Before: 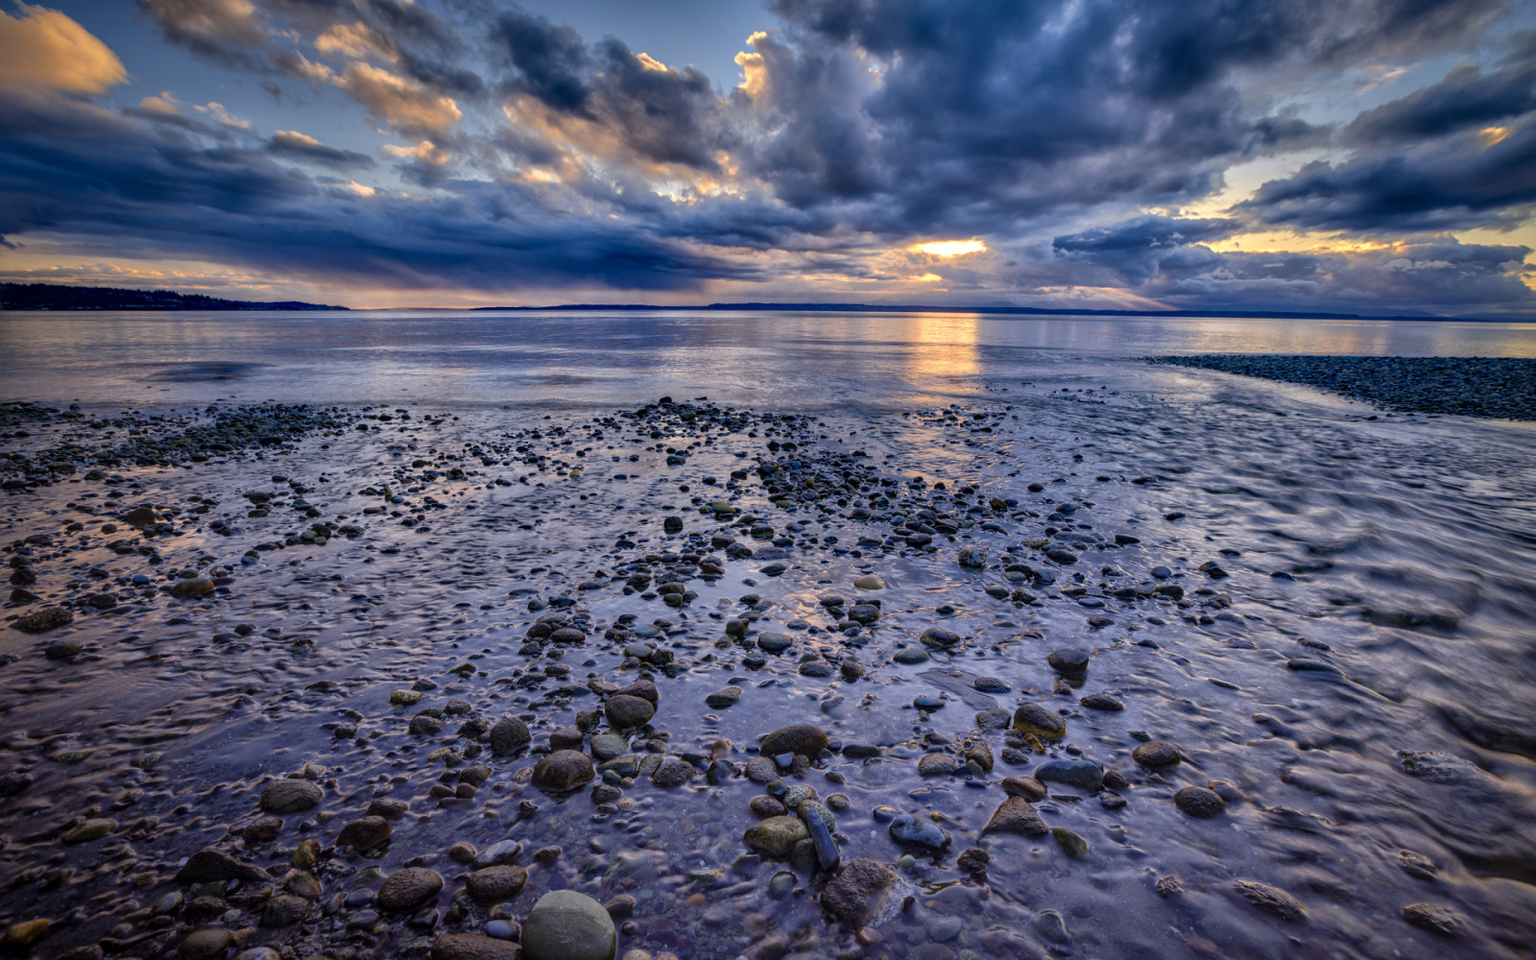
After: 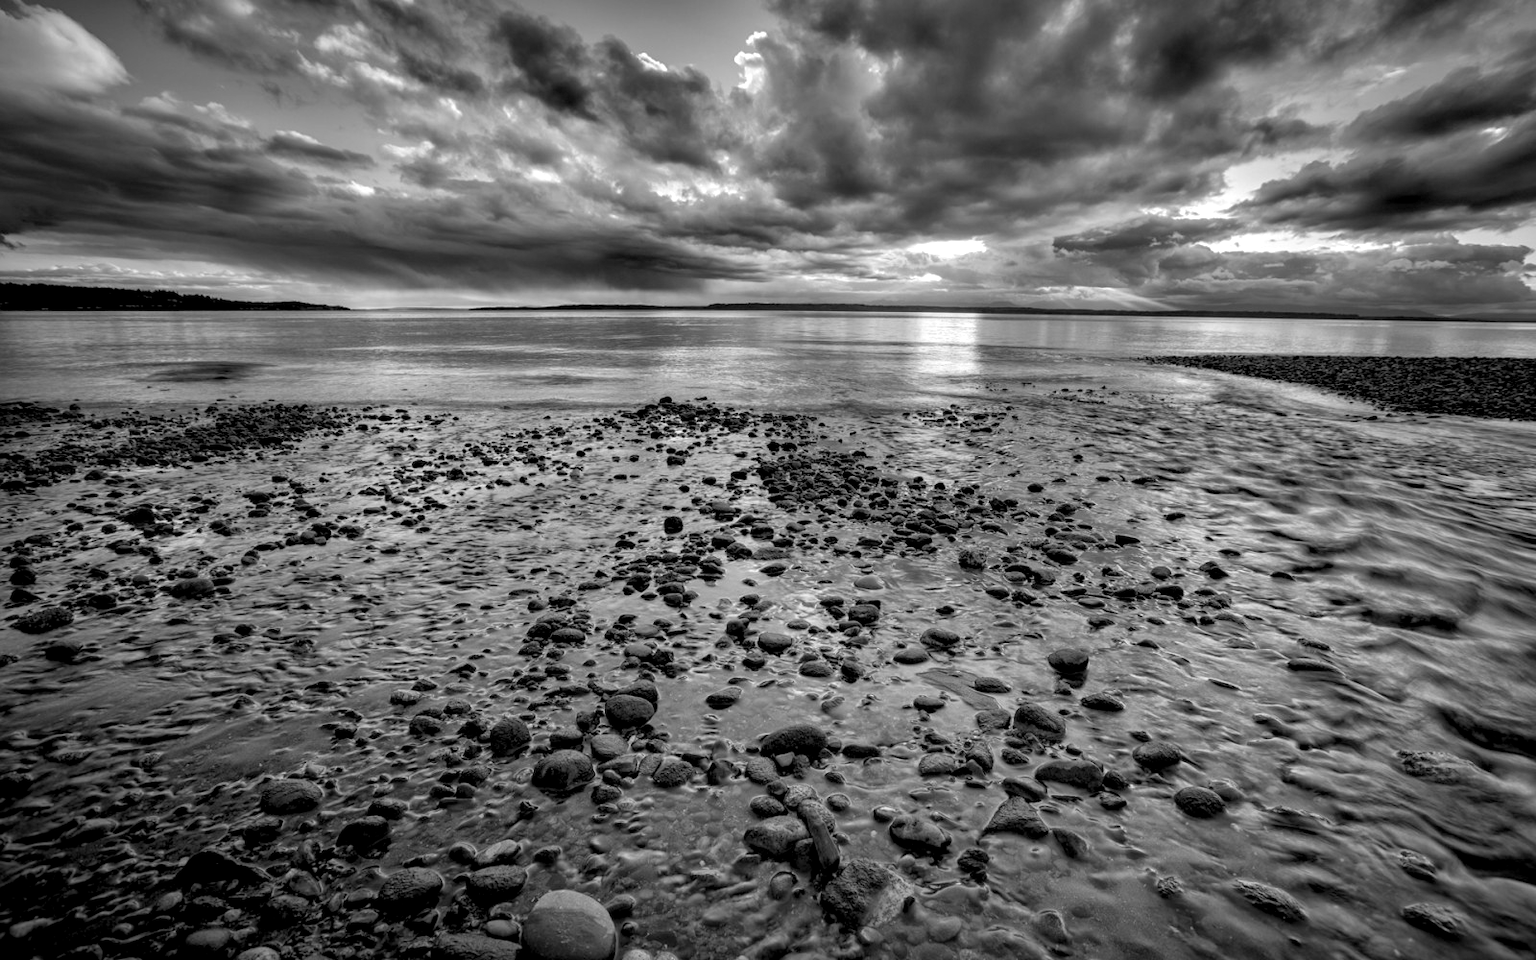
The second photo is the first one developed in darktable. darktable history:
rgb levels: levels [[0.01, 0.419, 0.839], [0, 0.5, 1], [0, 0.5, 1]]
monochrome: on, module defaults
white balance: red 1.188, blue 1.11
